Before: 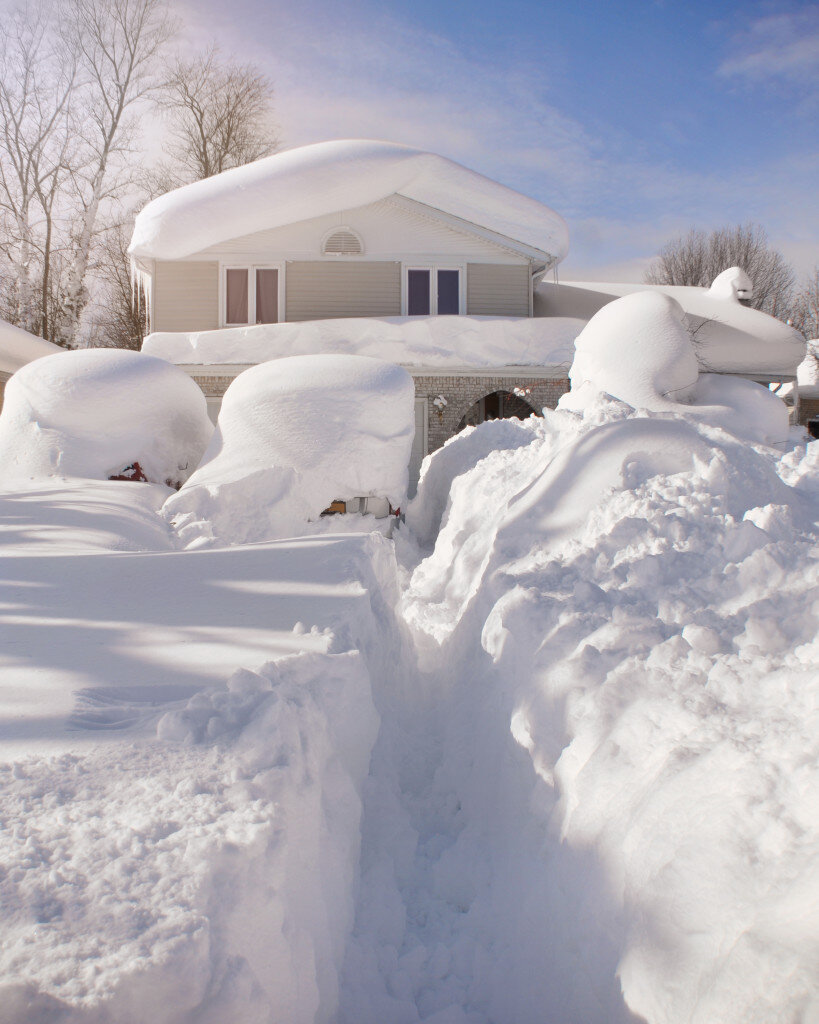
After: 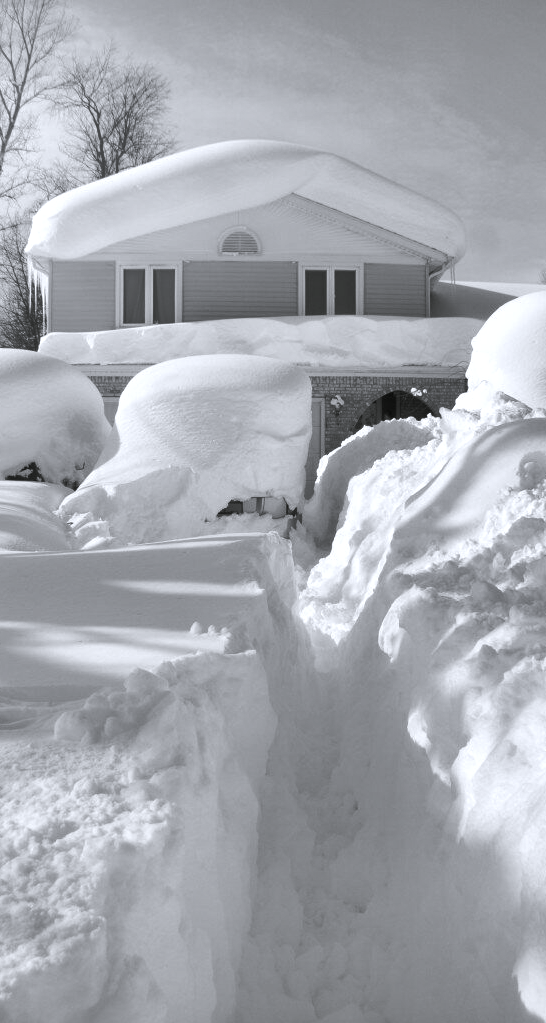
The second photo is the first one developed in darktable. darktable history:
crop and rotate: left 12.607%, right 20.698%
color calibration: output gray [0.22, 0.42, 0.37, 0], illuminant as shot in camera, x 0.358, y 0.373, temperature 4628.91 K, gamut compression 1.68
color zones: curves: ch1 [(0.24, 0.634) (0.75, 0.5)]; ch2 [(0.253, 0.437) (0.745, 0.491)]
shadows and highlights: soften with gaussian
color balance rgb: shadows lift › chroma 0.948%, shadows lift › hue 110.89°, highlights gain › luminance 16.42%, highlights gain › chroma 2.926%, highlights gain › hue 262.17°, linear chroma grading › global chroma 24.665%, perceptual saturation grading › global saturation 0.323%, perceptual saturation grading › highlights -30.376%, perceptual saturation grading › shadows 20.529%, global vibrance -1.794%, saturation formula JzAzBz (2021)
